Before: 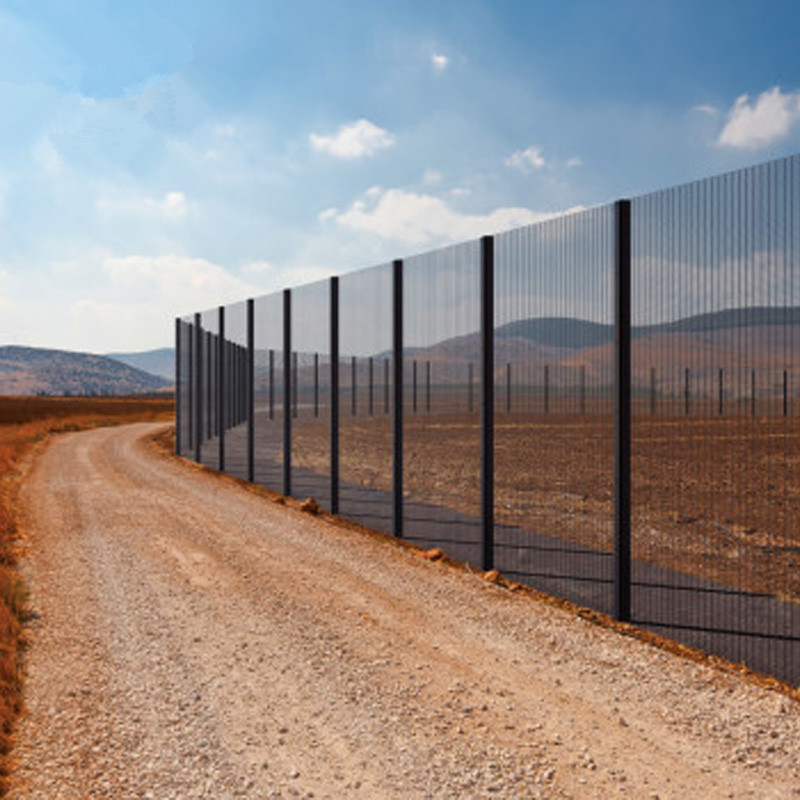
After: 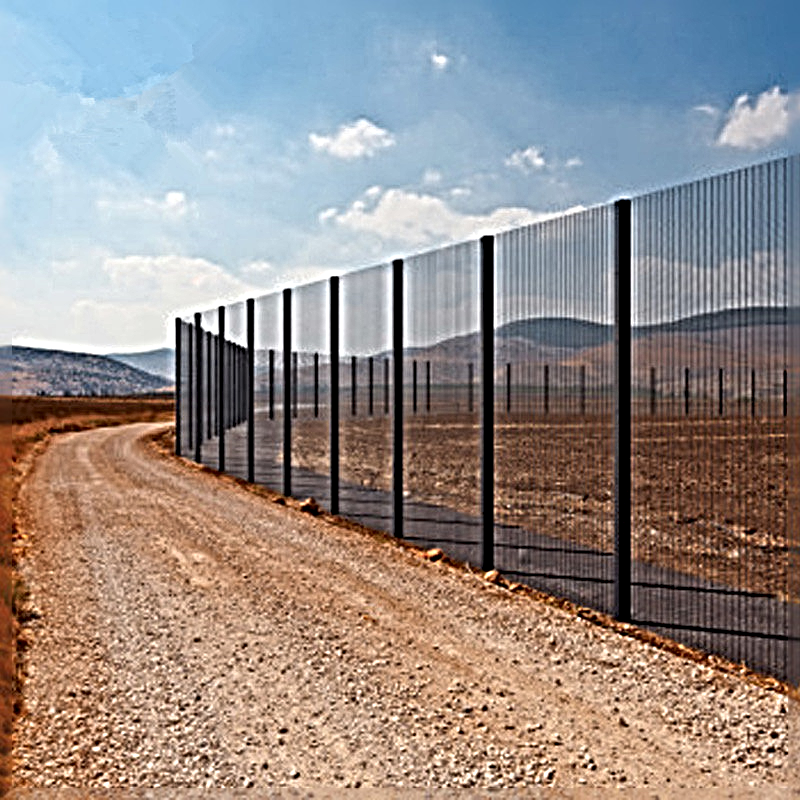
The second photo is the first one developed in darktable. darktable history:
sharpen: radius 6.282, amount 1.798, threshold 0.098
